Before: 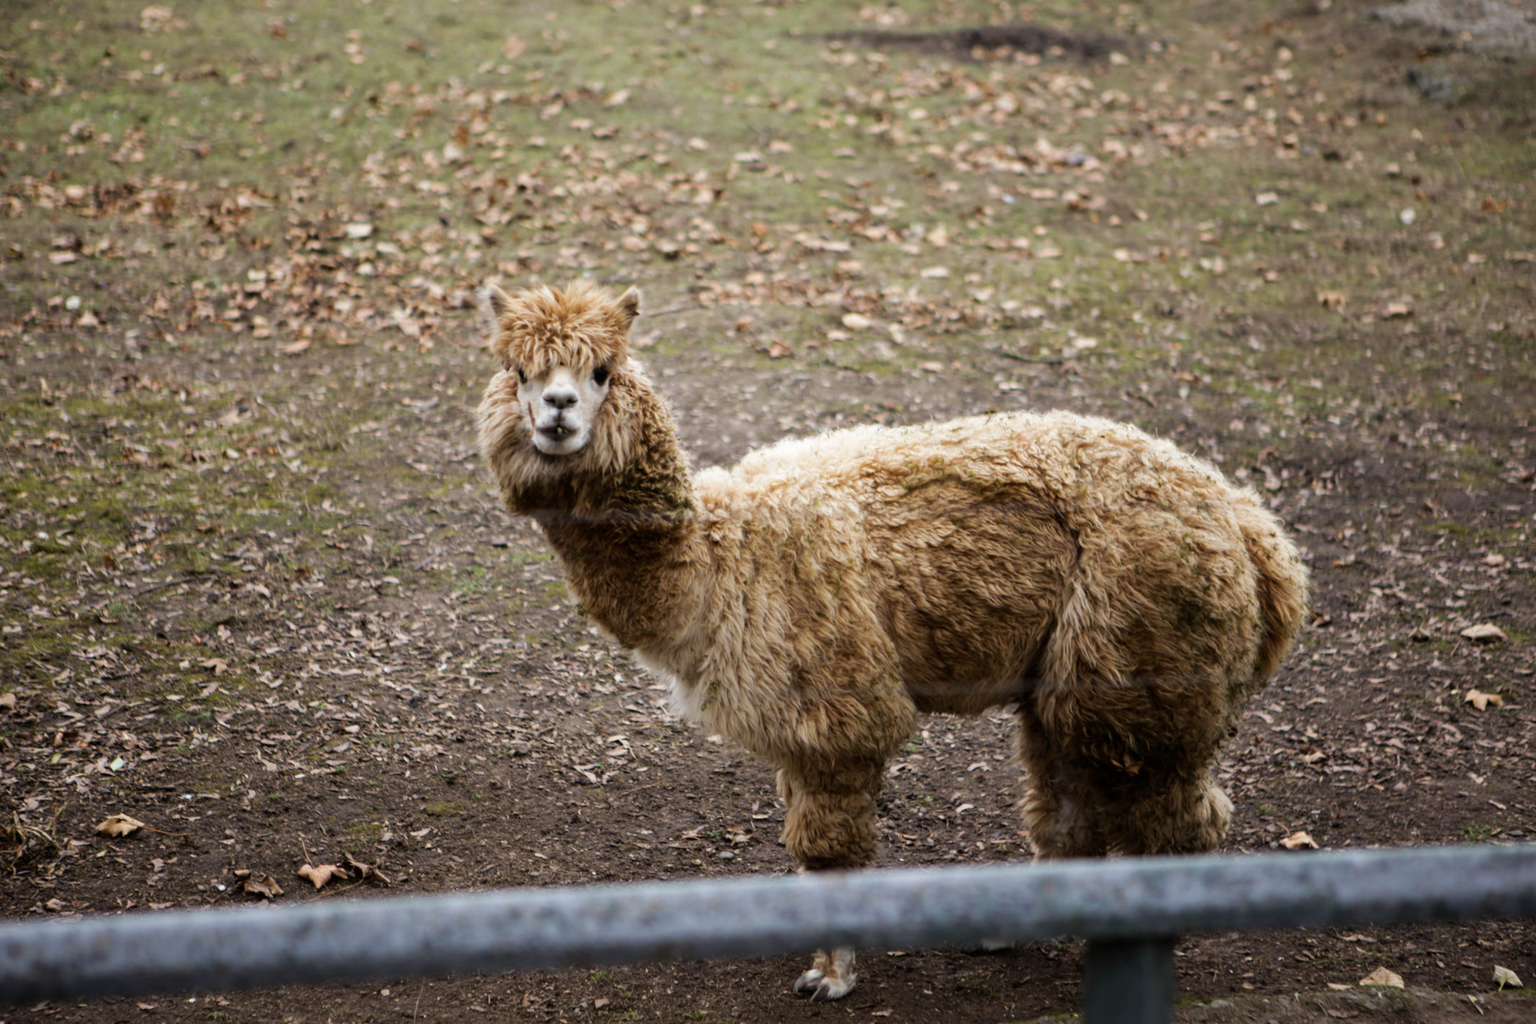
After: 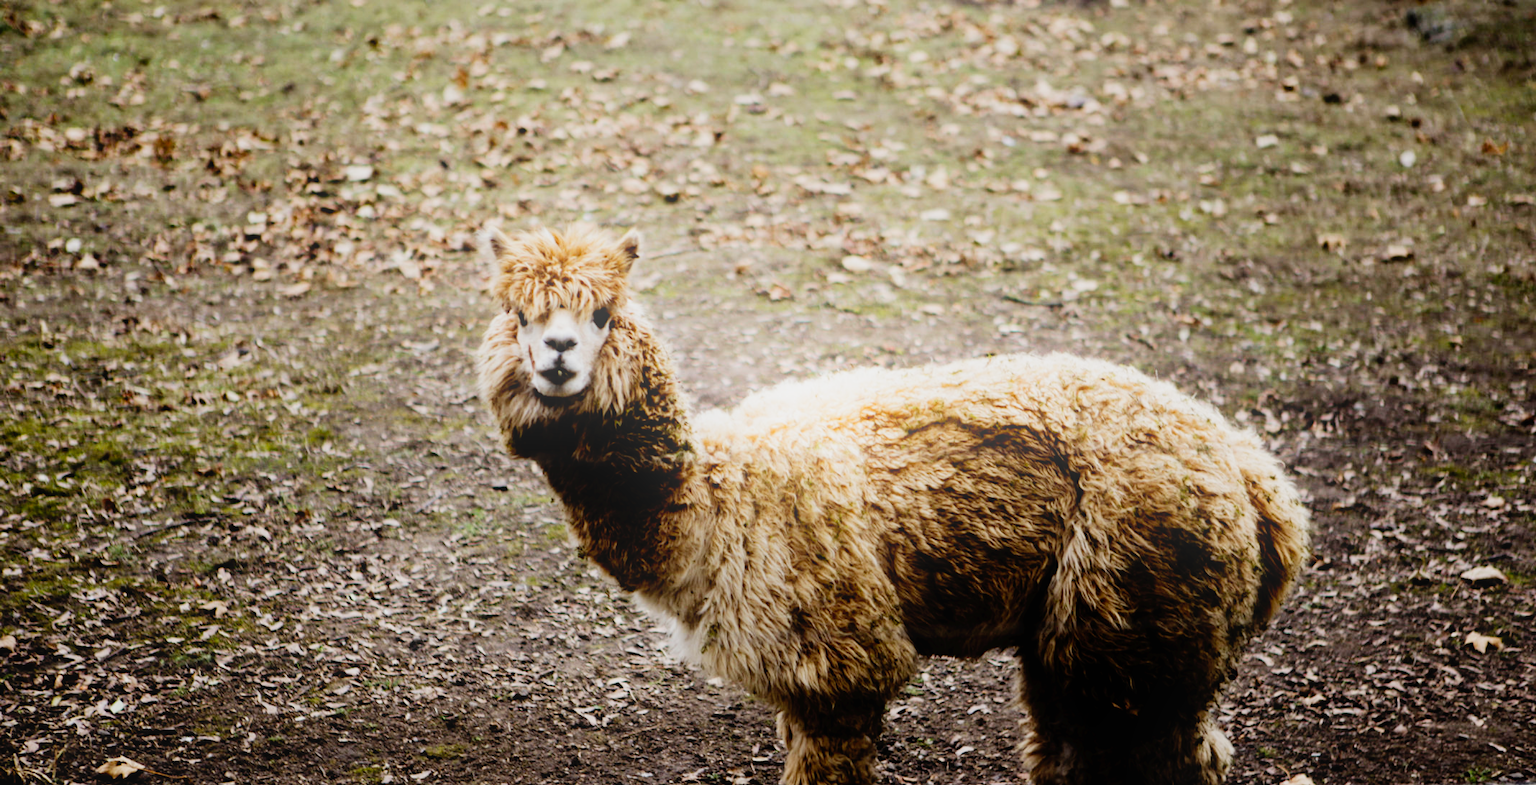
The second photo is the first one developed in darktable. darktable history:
filmic rgb: middle gray luminance 18%, black relative exposure -7.5 EV, white relative exposure 8.5 EV, threshold 6 EV, target black luminance 0%, hardness 2.23, latitude 18.37%, contrast 0.878, highlights saturation mix 5%, shadows ↔ highlights balance 10.15%, add noise in highlights 0, preserve chrominance no, color science v3 (2019), use custom middle-gray values true, iterations of high-quality reconstruction 0, contrast in highlights soft, enable highlight reconstruction true
tone curve: curves: ch0 [(0, 0) (0.003, 0.008) (0.011, 0.008) (0.025, 0.011) (0.044, 0.017) (0.069, 0.026) (0.1, 0.039) (0.136, 0.054) (0.177, 0.093) (0.224, 0.15) (0.277, 0.21) (0.335, 0.285) (0.399, 0.366) (0.468, 0.462) (0.543, 0.564) (0.623, 0.679) (0.709, 0.79) (0.801, 0.883) (0.898, 0.95) (1, 1)], preserve colors none
bloom: on, module defaults
tone equalizer: -8 EV -0.417 EV, -7 EV -0.389 EV, -6 EV -0.333 EV, -5 EV -0.222 EV, -3 EV 0.222 EV, -2 EV 0.333 EV, -1 EV 0.389 EV, +0 EV 0.417 EV, edges refinement/feathering 500, mask exposure compensation -1.57 EV, preserve details no
crop: top 5.667%, bottom 17.637%
